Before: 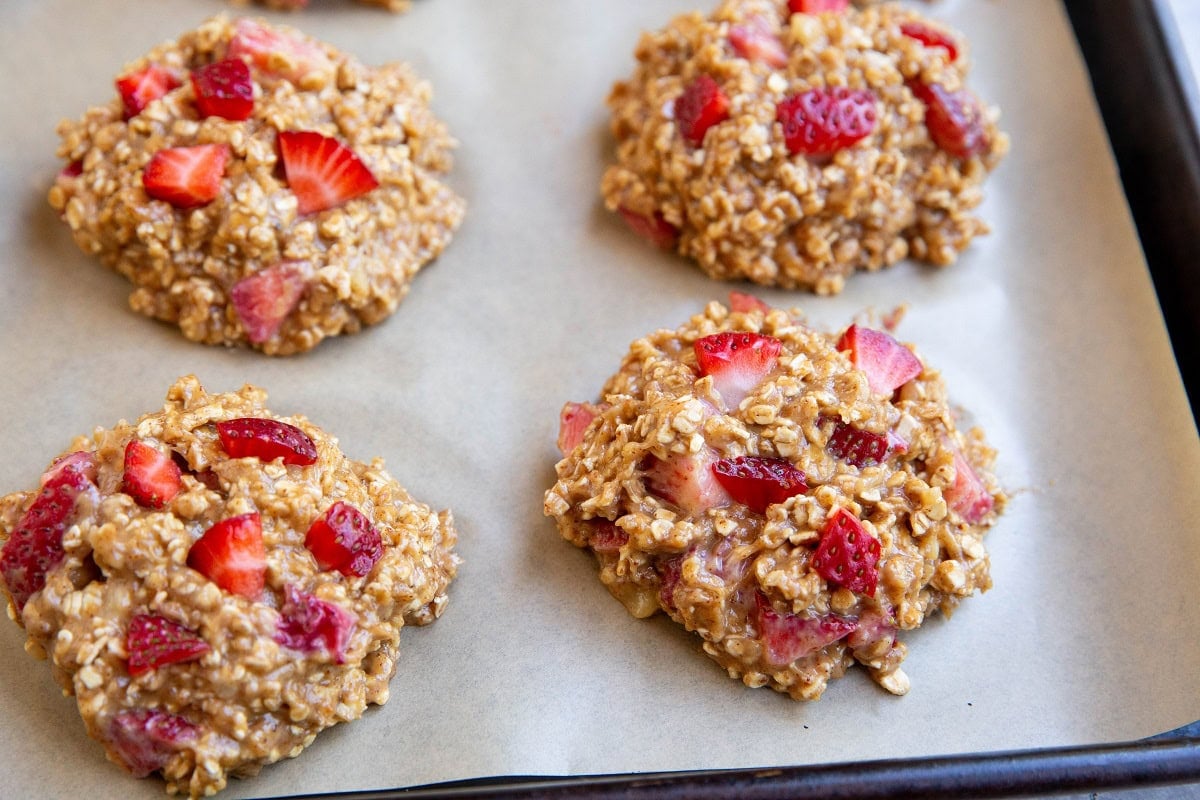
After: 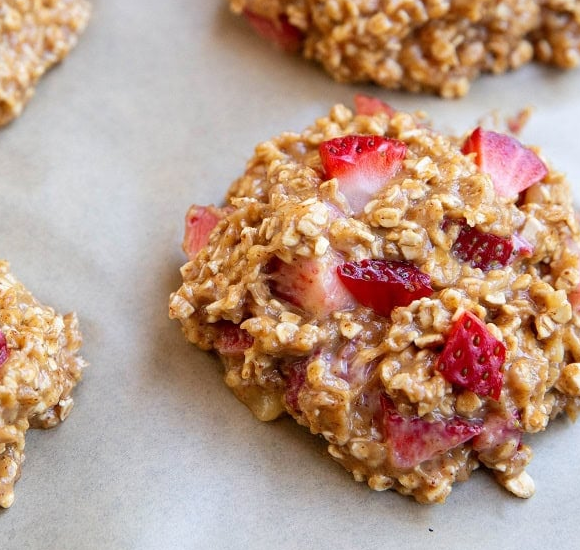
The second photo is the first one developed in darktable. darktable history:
crop: left 31.328%, top 24.681%, right 20.263%, bottom 6.533%
